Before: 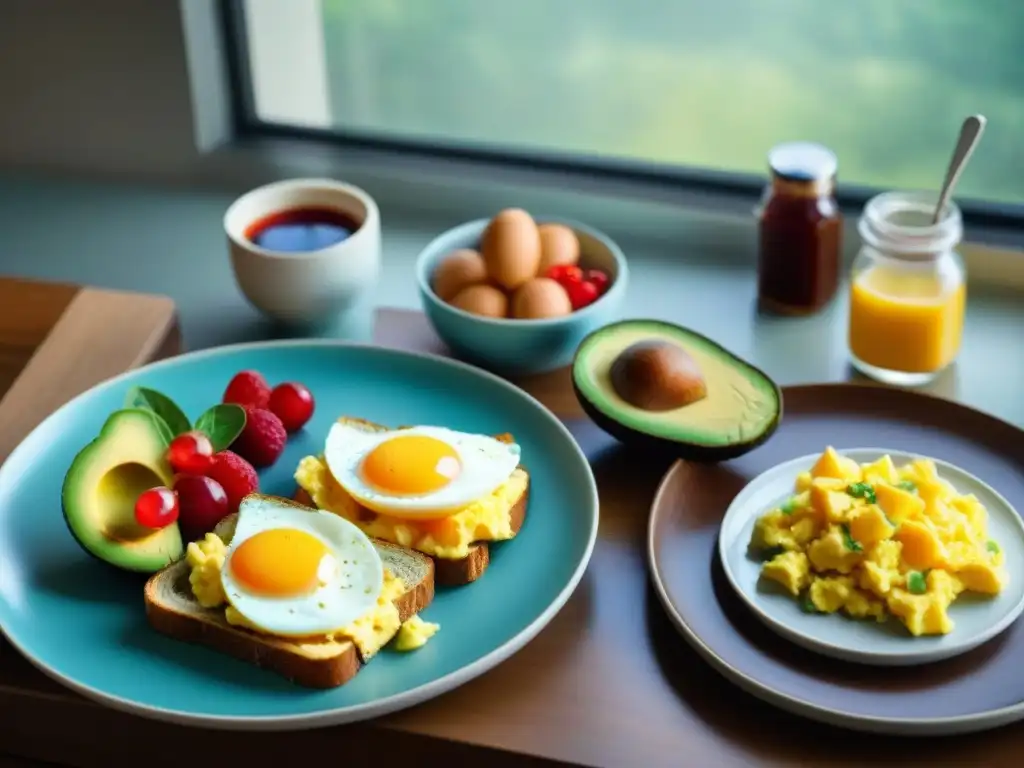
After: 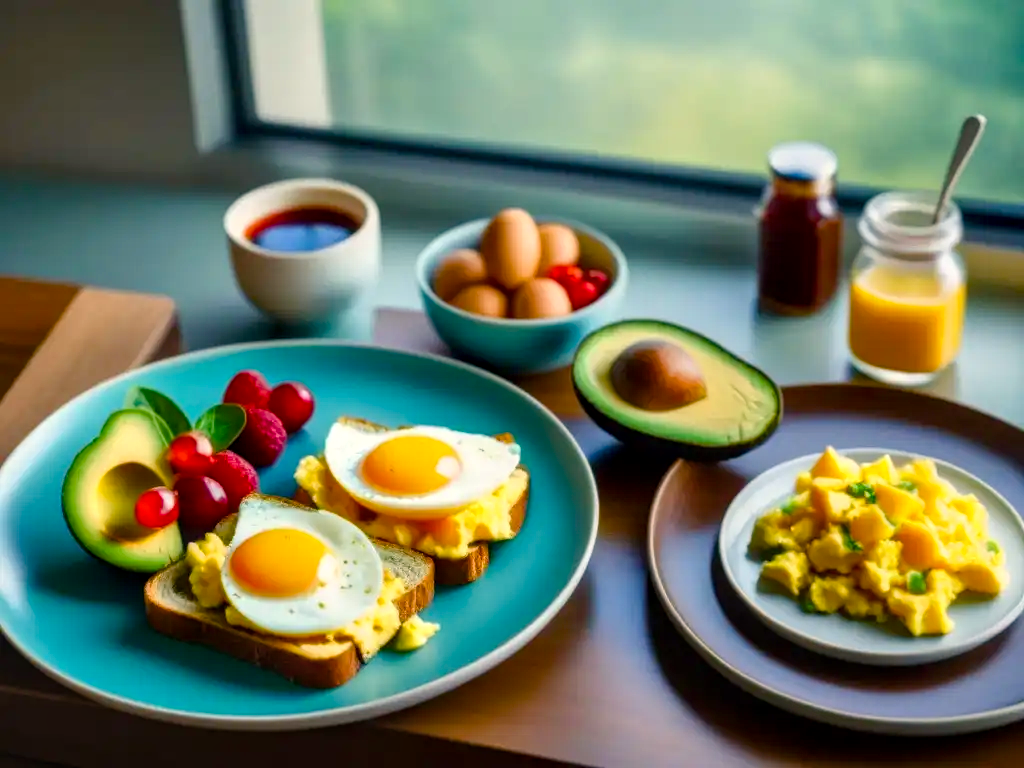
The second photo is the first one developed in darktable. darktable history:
color balance rgb: highlights gain › chroma 3.008%, highlights gain › hue 60.14°, perceptual saturation grading › global saturation 20%, perceptual saturation grading › highlights -25.035%, perceptual saturation grading › shadows 25.656%, global vibrance 32.723%
local contrast: detail 130%
